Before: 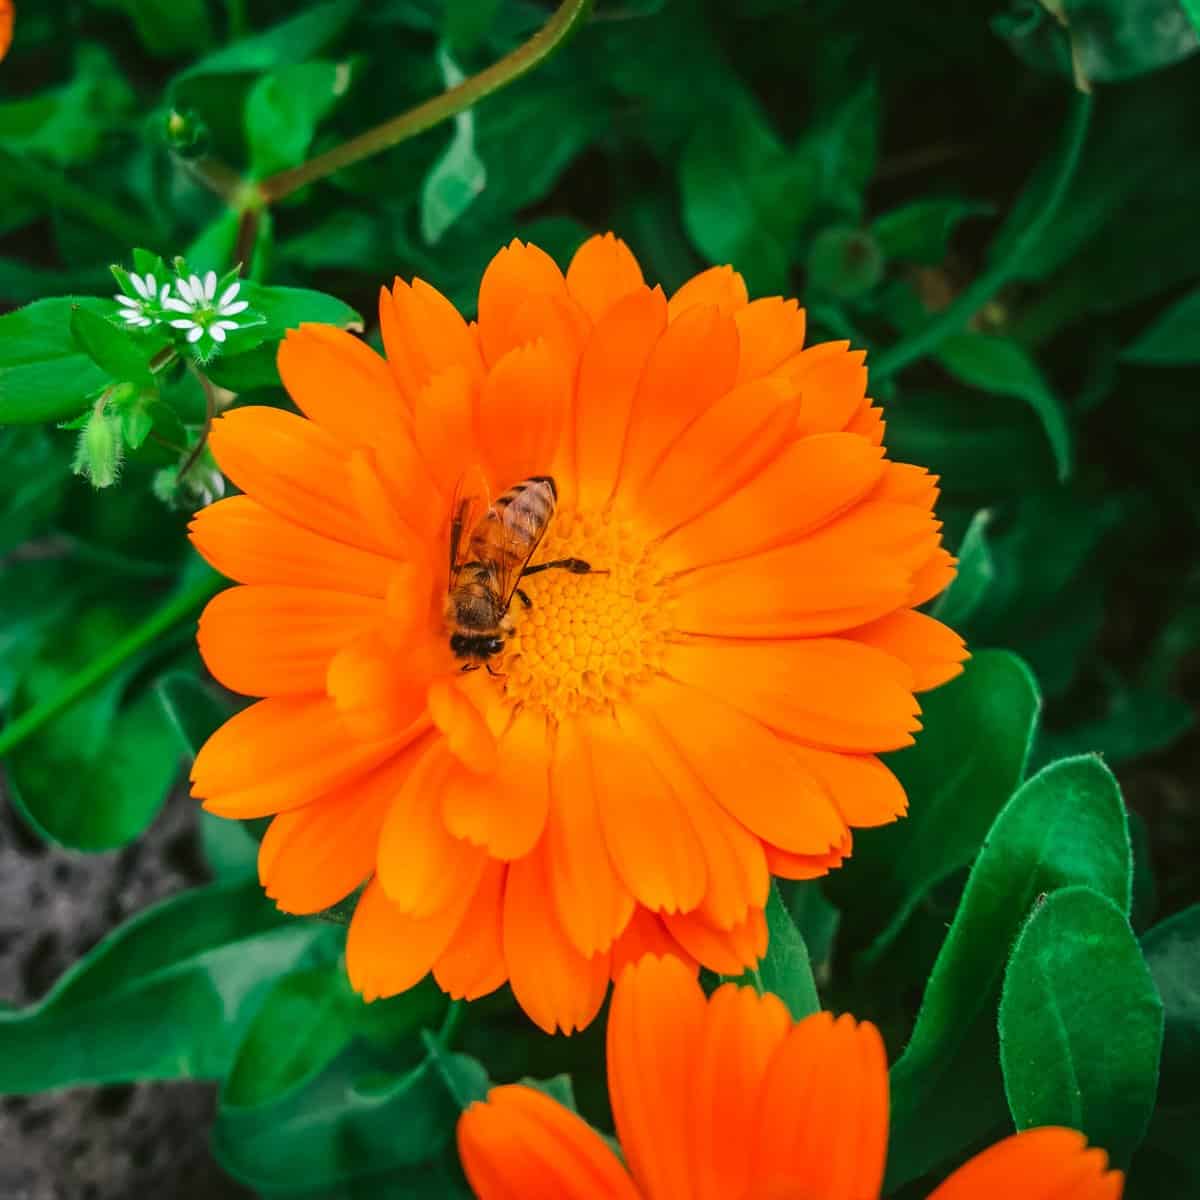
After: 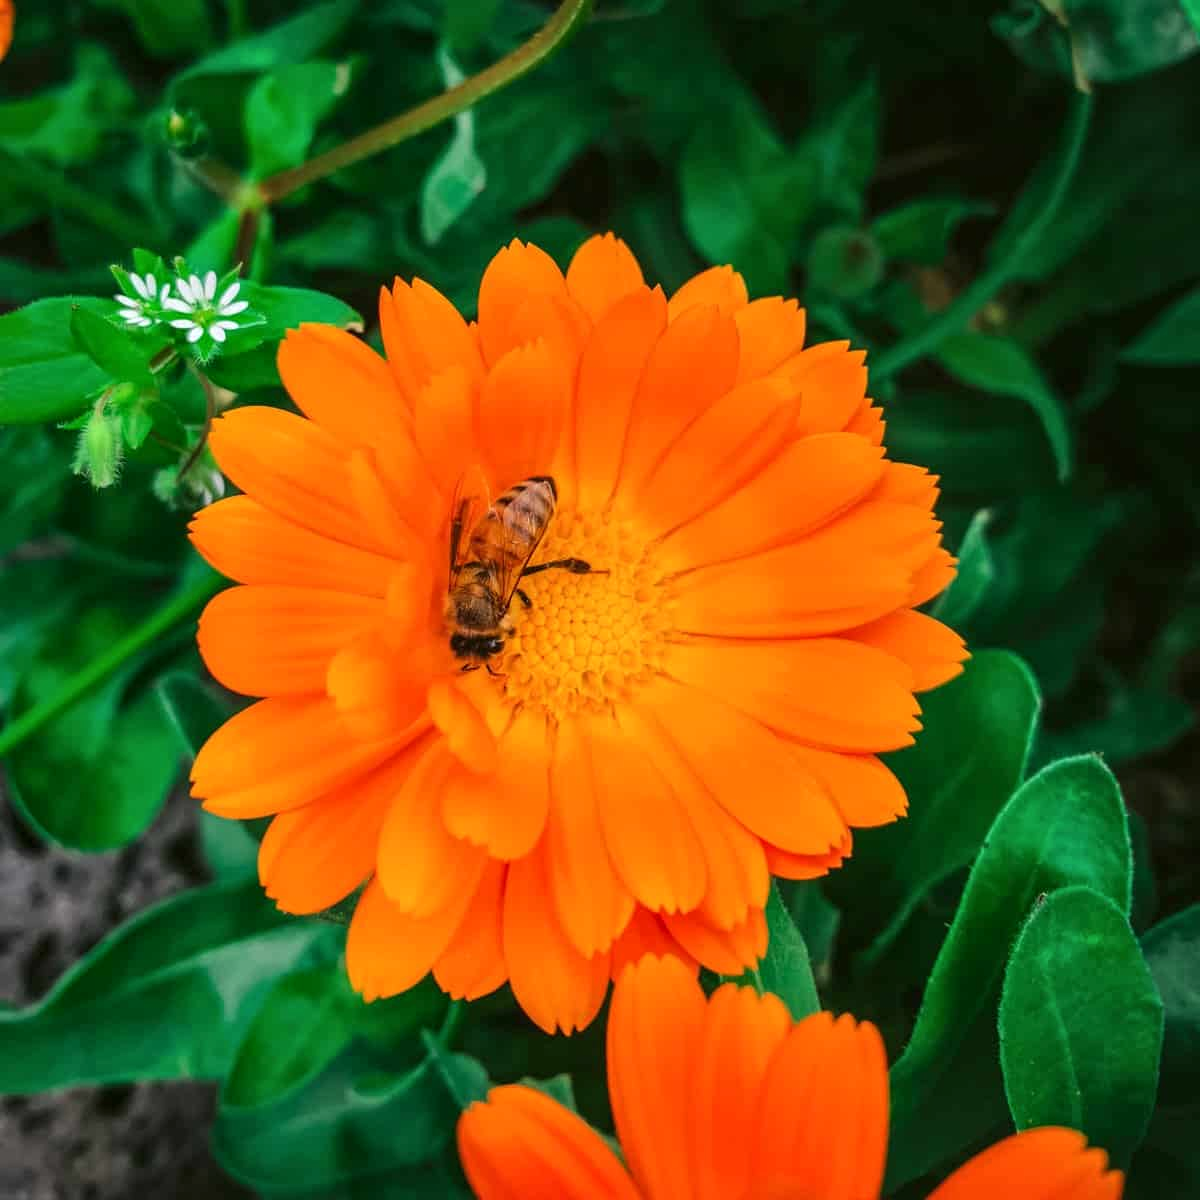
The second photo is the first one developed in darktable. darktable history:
local contrast: highlights 101%, shadows 98%, detail 119%, midtone range 0.2
